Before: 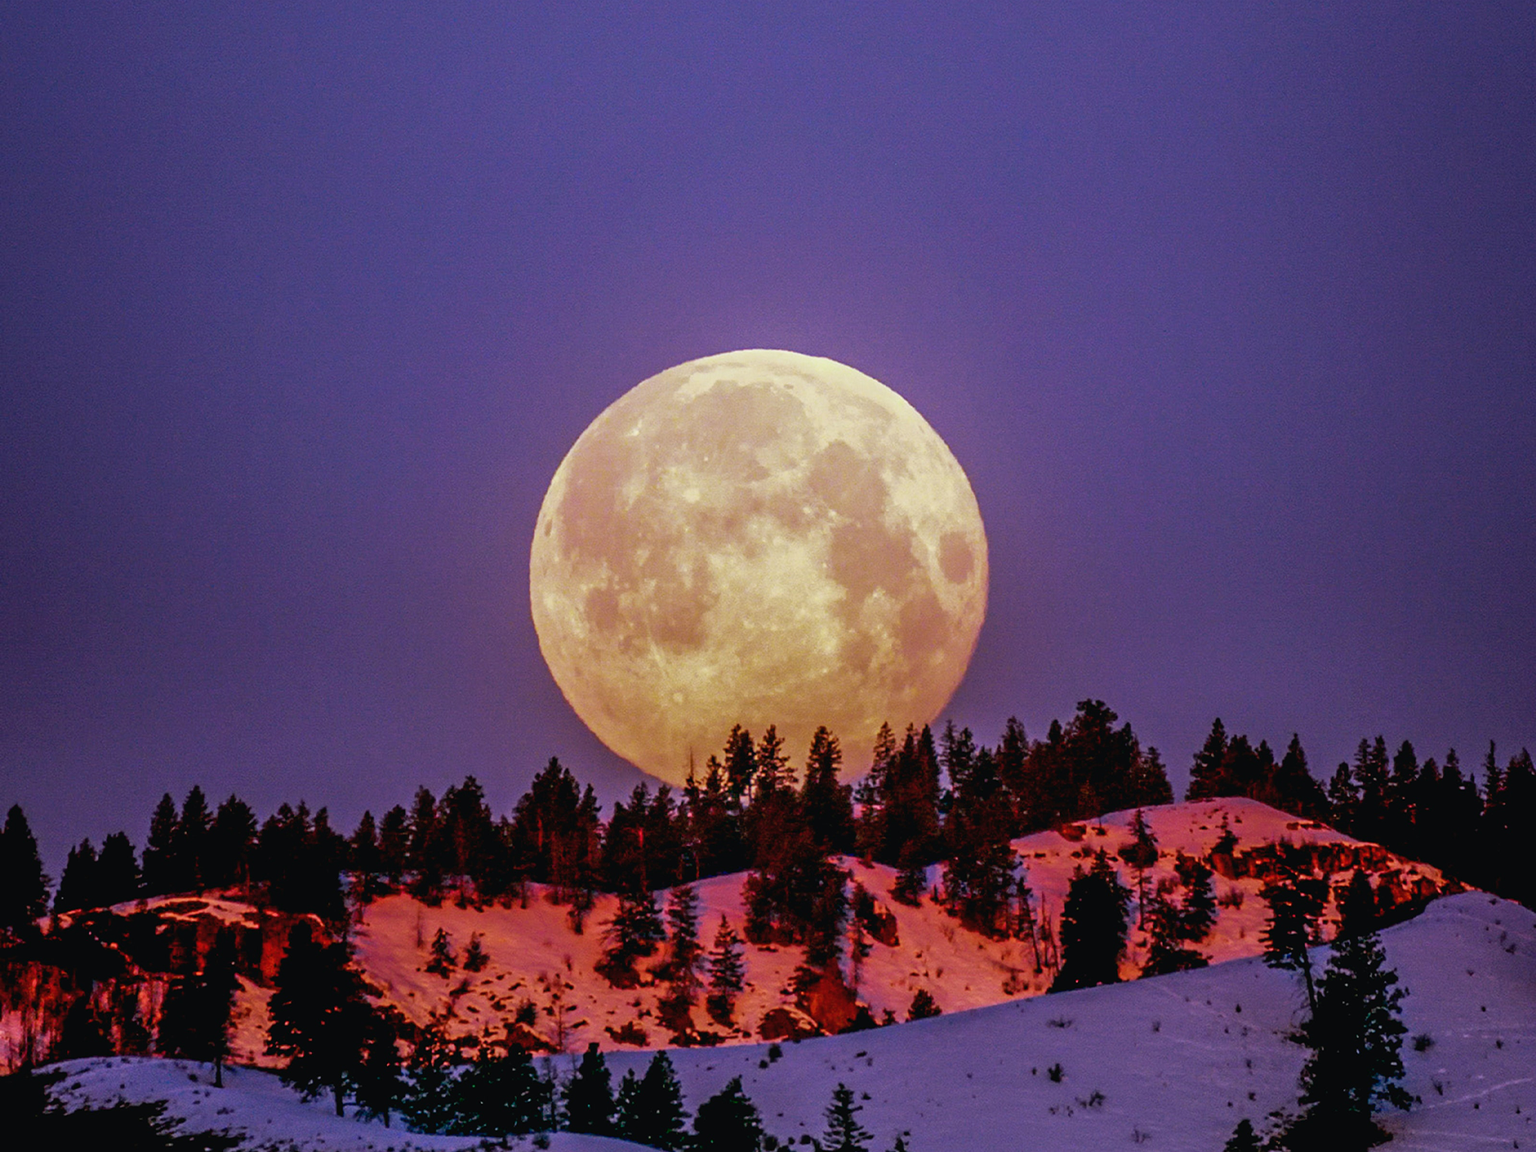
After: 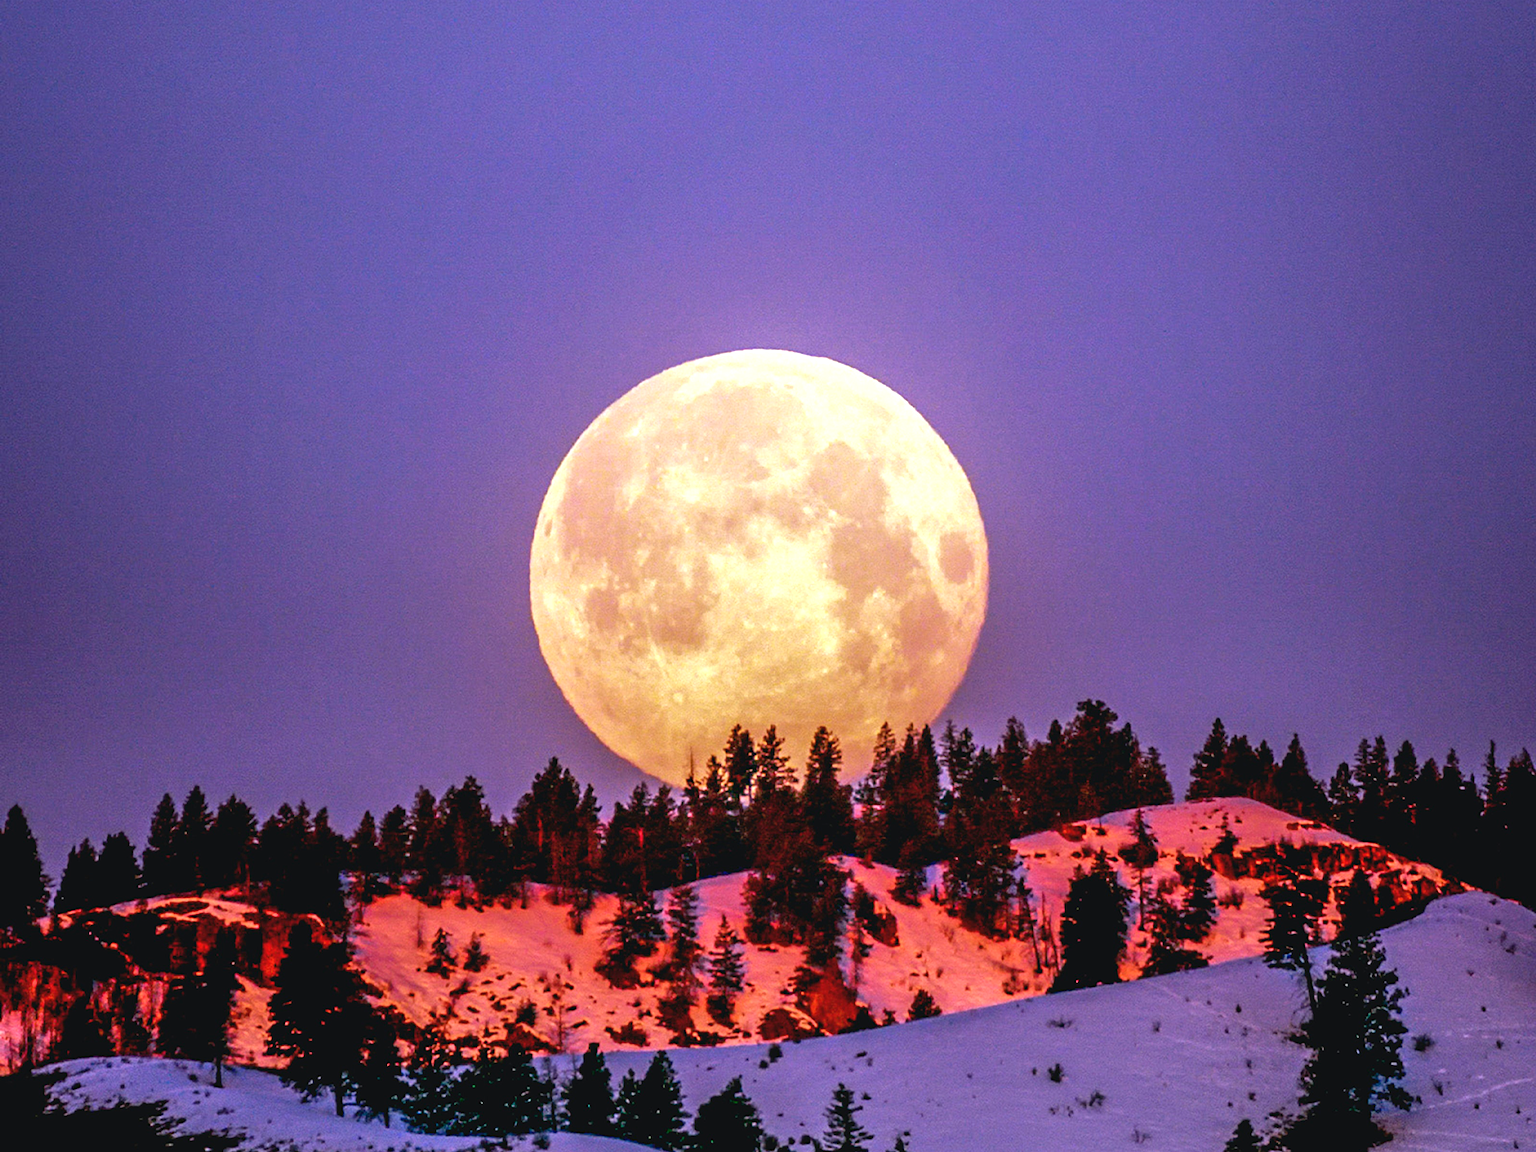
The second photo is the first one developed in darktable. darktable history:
exposure: black level correction 0, exposure 0.893 EV, compensate highlight preservation false
